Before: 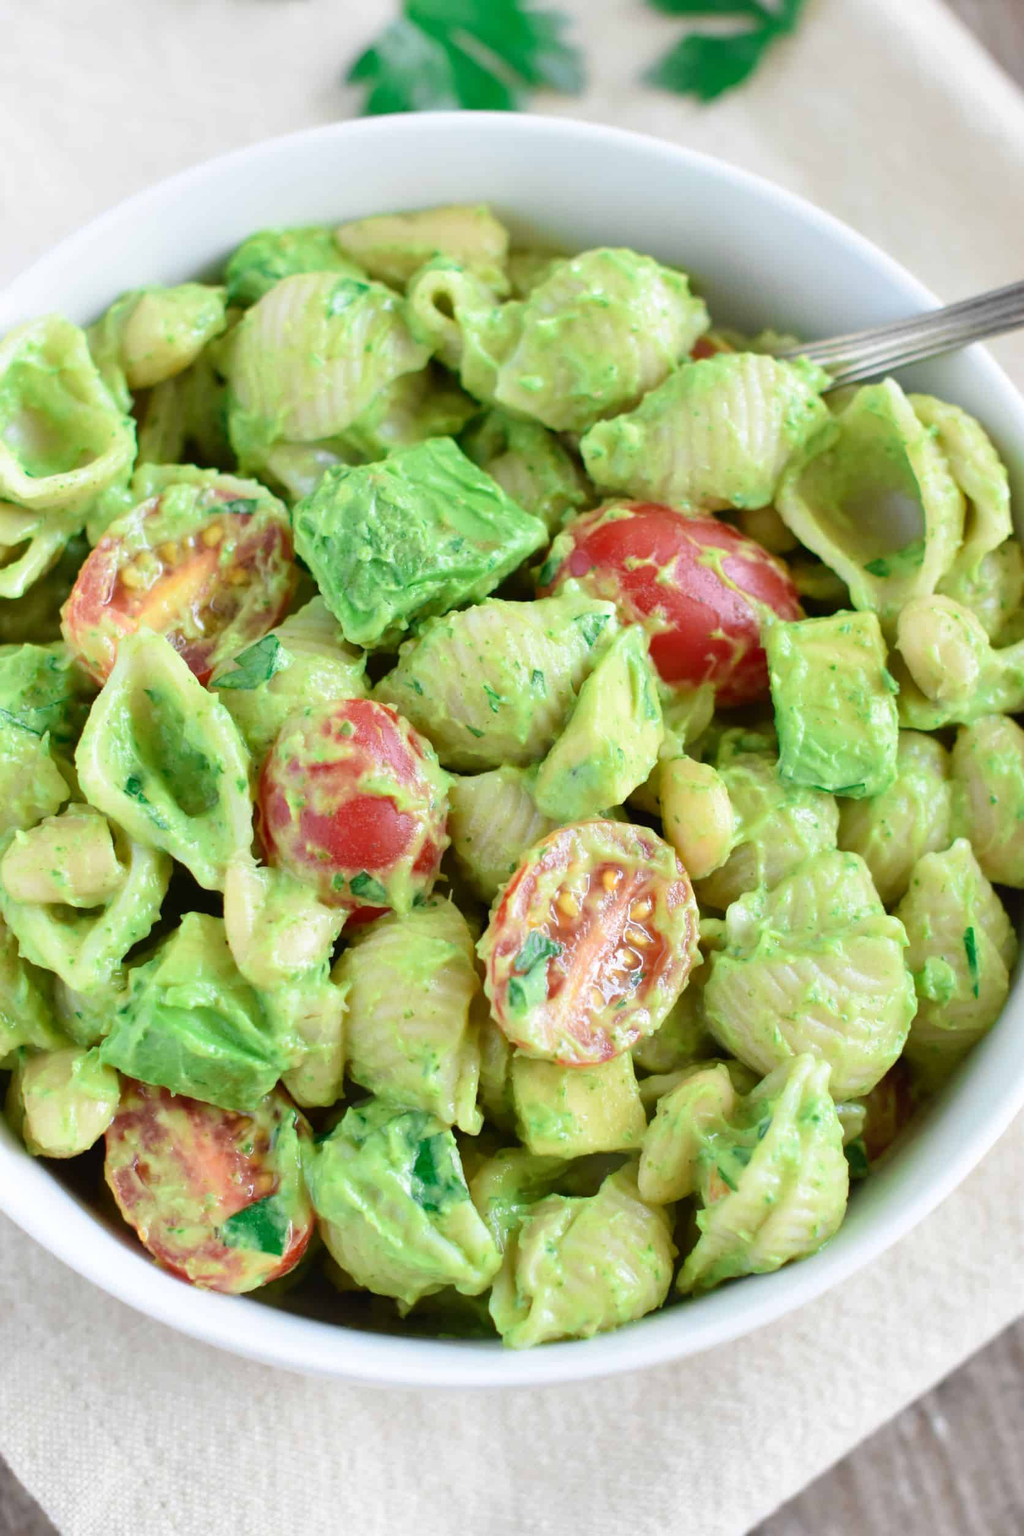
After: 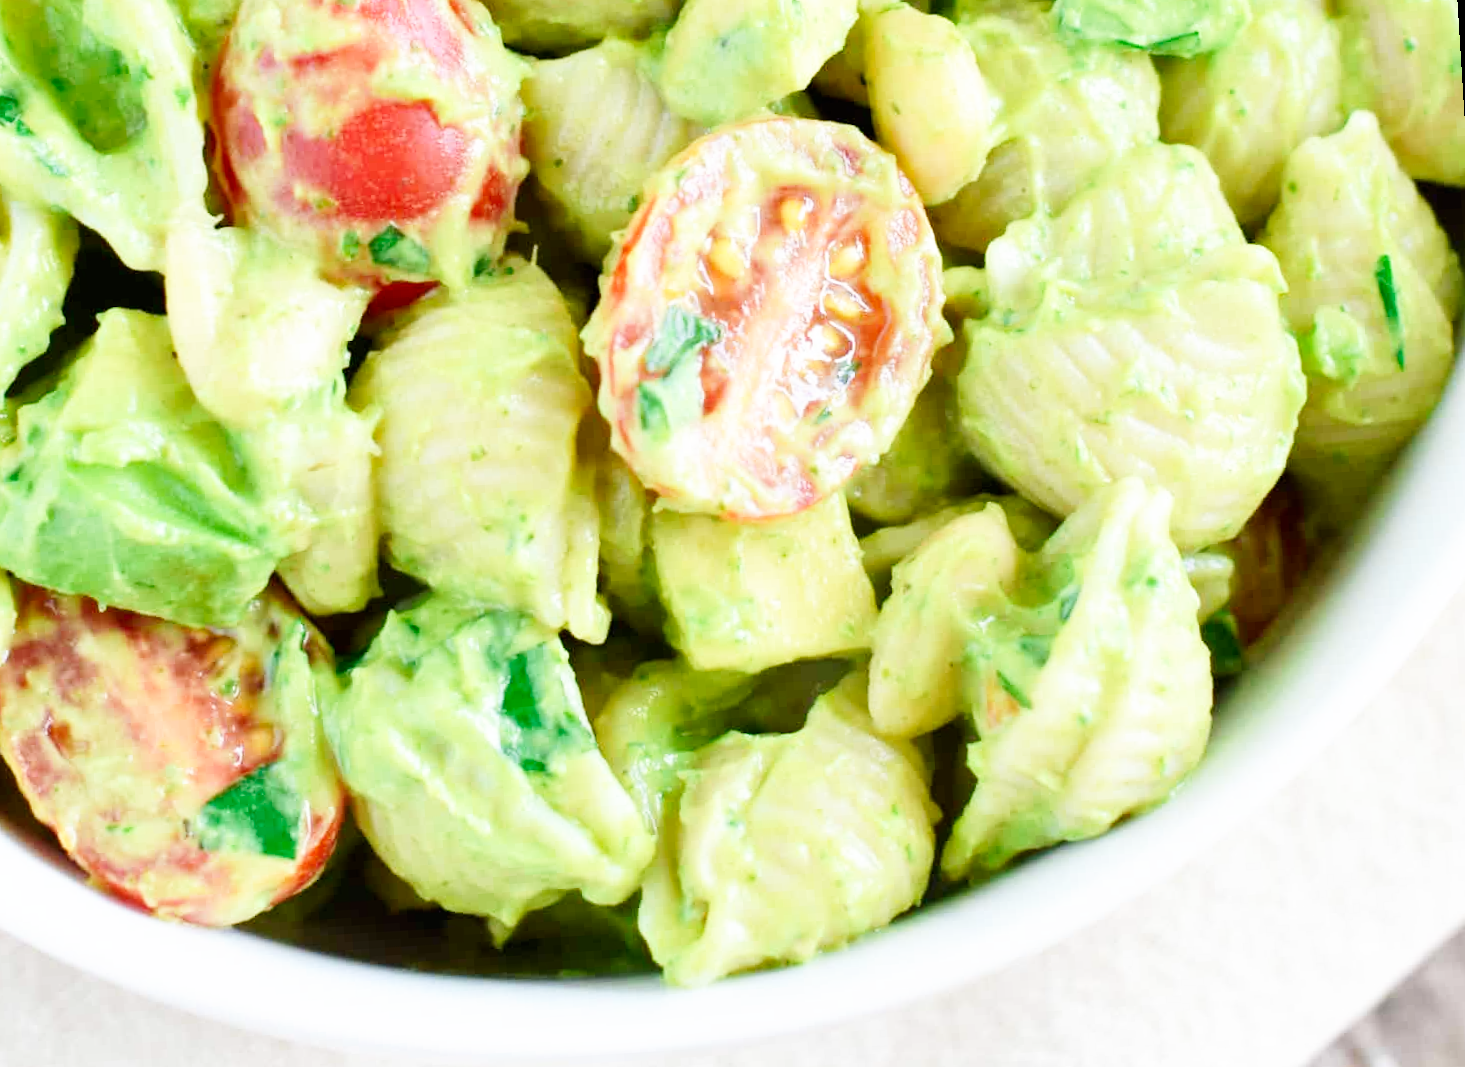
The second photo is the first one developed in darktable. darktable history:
rotate and perspective: rotation -3.52°, crop left 0.036, crop right 0.964, crop top 0.081, crop bottom 0.919
base curve: curves: ch0 [(0, 0) (0.005, 0.002) (0.15, 0.3) (0.4, 0.7) (0.75, 0.95) (1, 1)], preserve colors none
crop and rotate: left 13.306%, top 48.129%, bottom 2.928%
